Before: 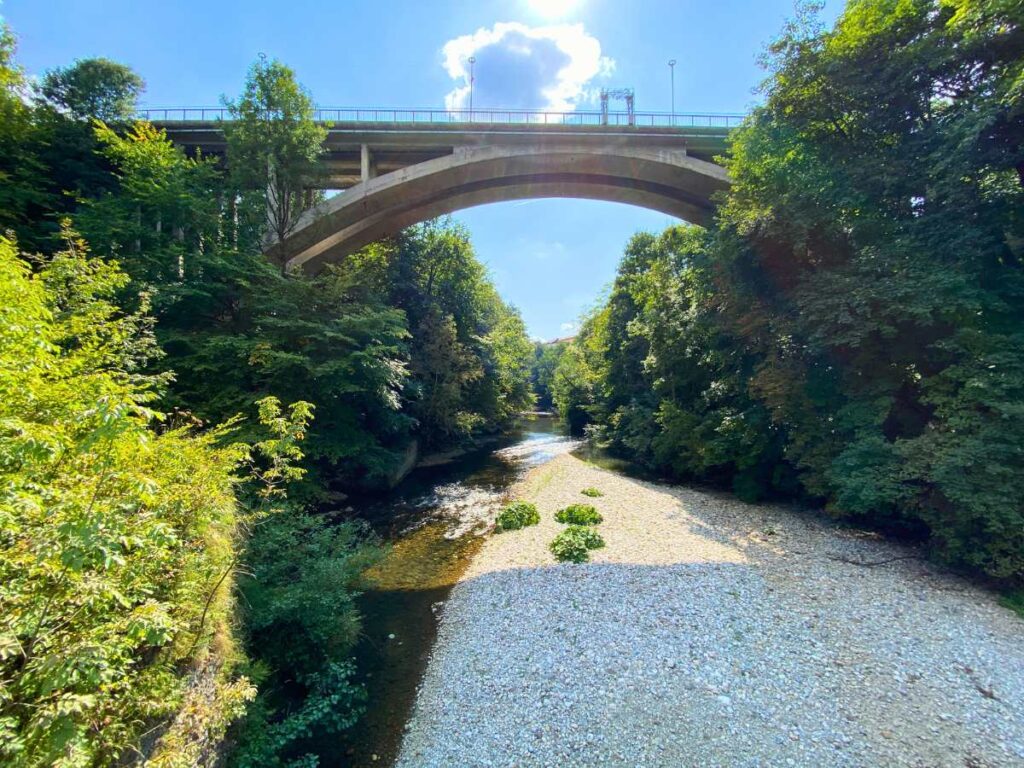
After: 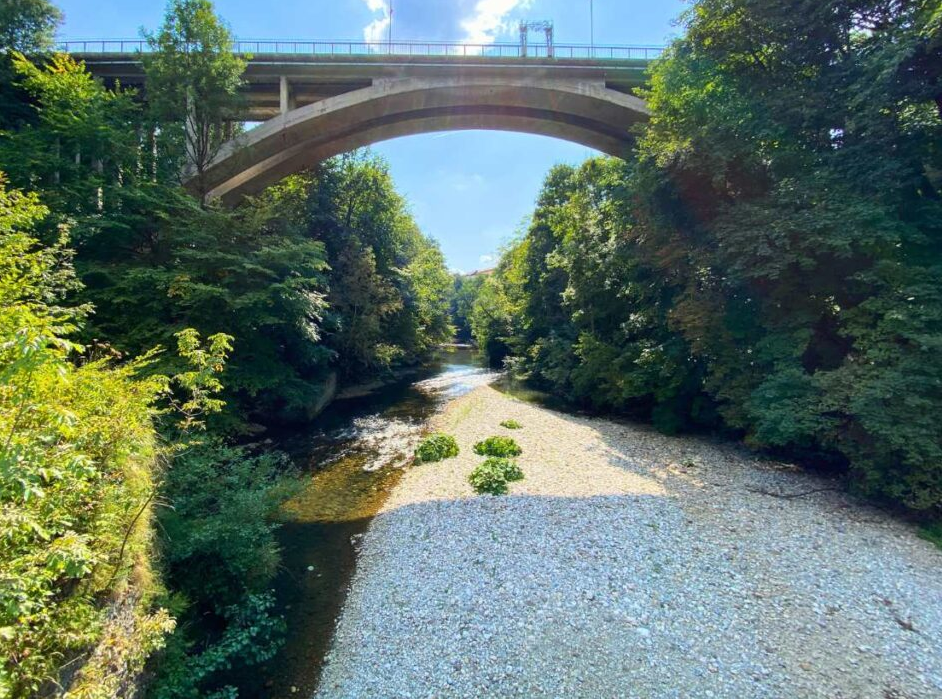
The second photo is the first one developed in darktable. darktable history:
crop and rotate: left 7.917%, top 8.957%
